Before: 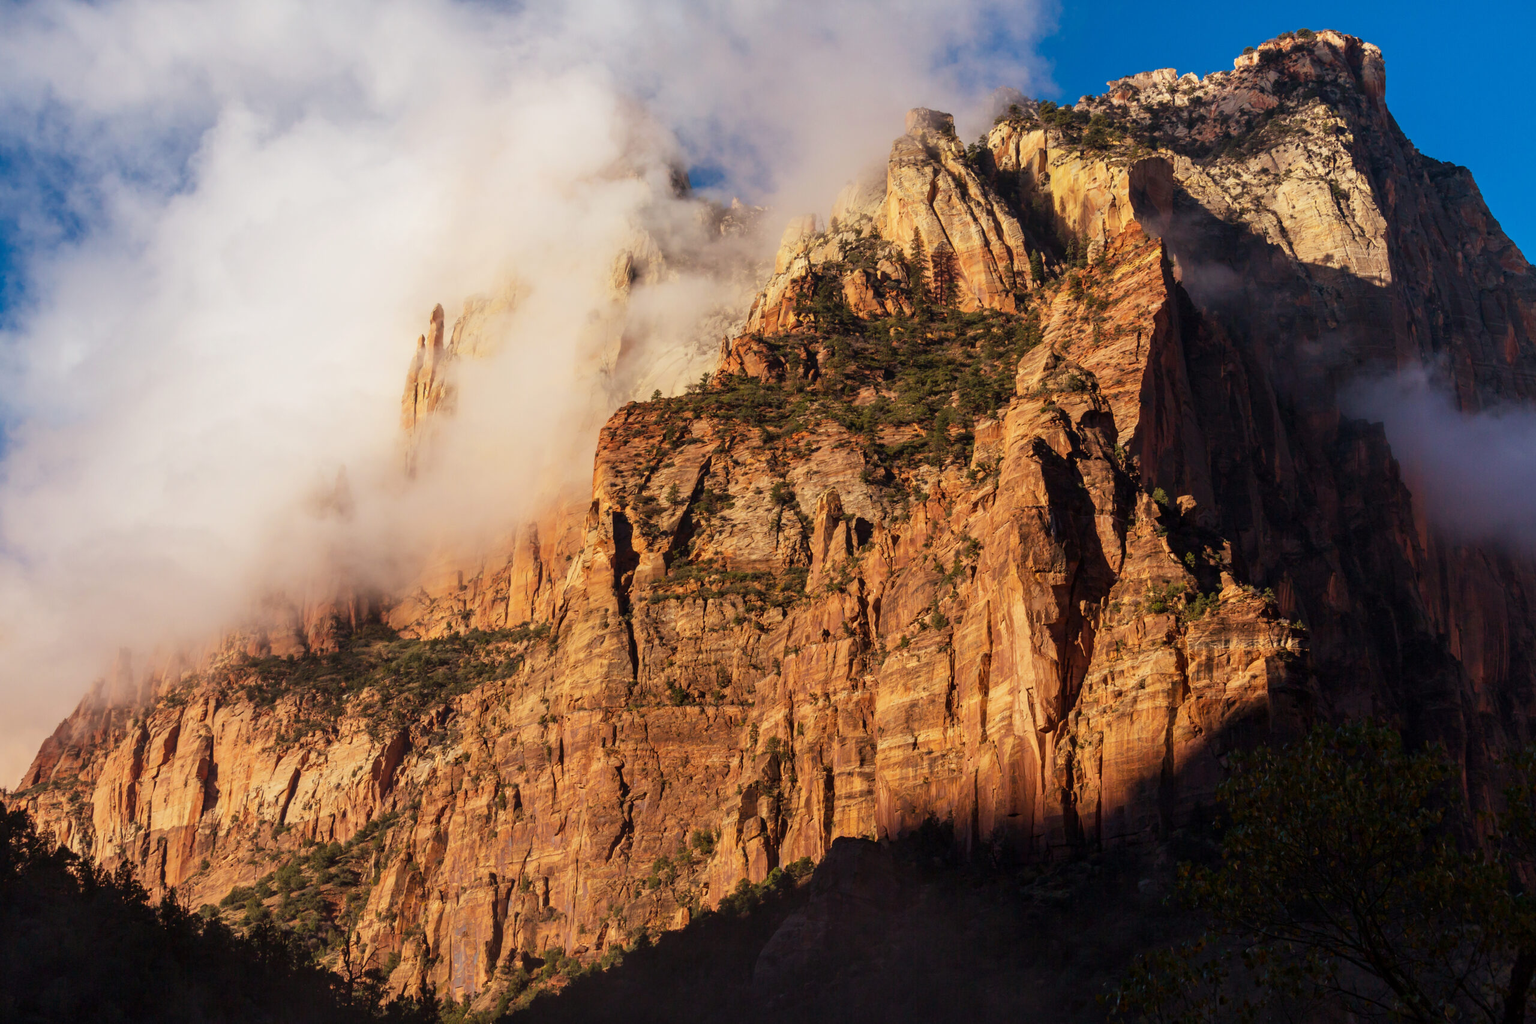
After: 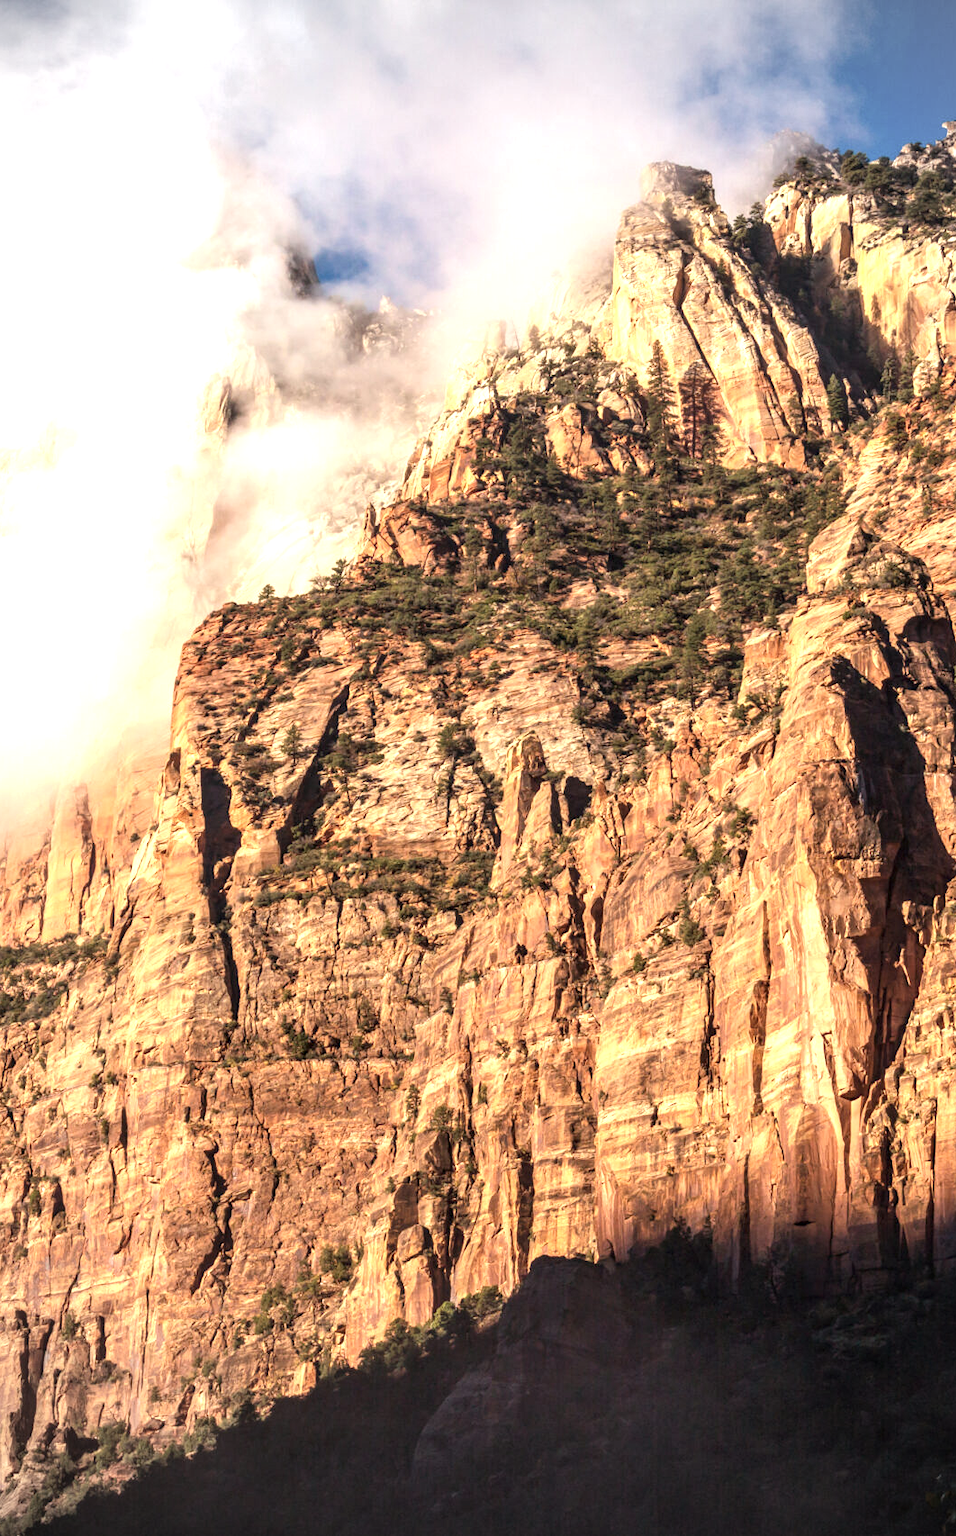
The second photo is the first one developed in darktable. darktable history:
color correction: highlights b* -0.004, saturation 0.79
local contrast: on, module defaults
crop: left 31.179%, right 27.044%
exposure: black level correction 0, exposure 1 EV, compensate exposure bias true, compensate highlight preservation false
vignetting: fall-off radius 45.17%
tone equalizer: on, module defaults
shadows and highlights: shadows -12.16, white point adjustment 4.15, highlights 26.77
